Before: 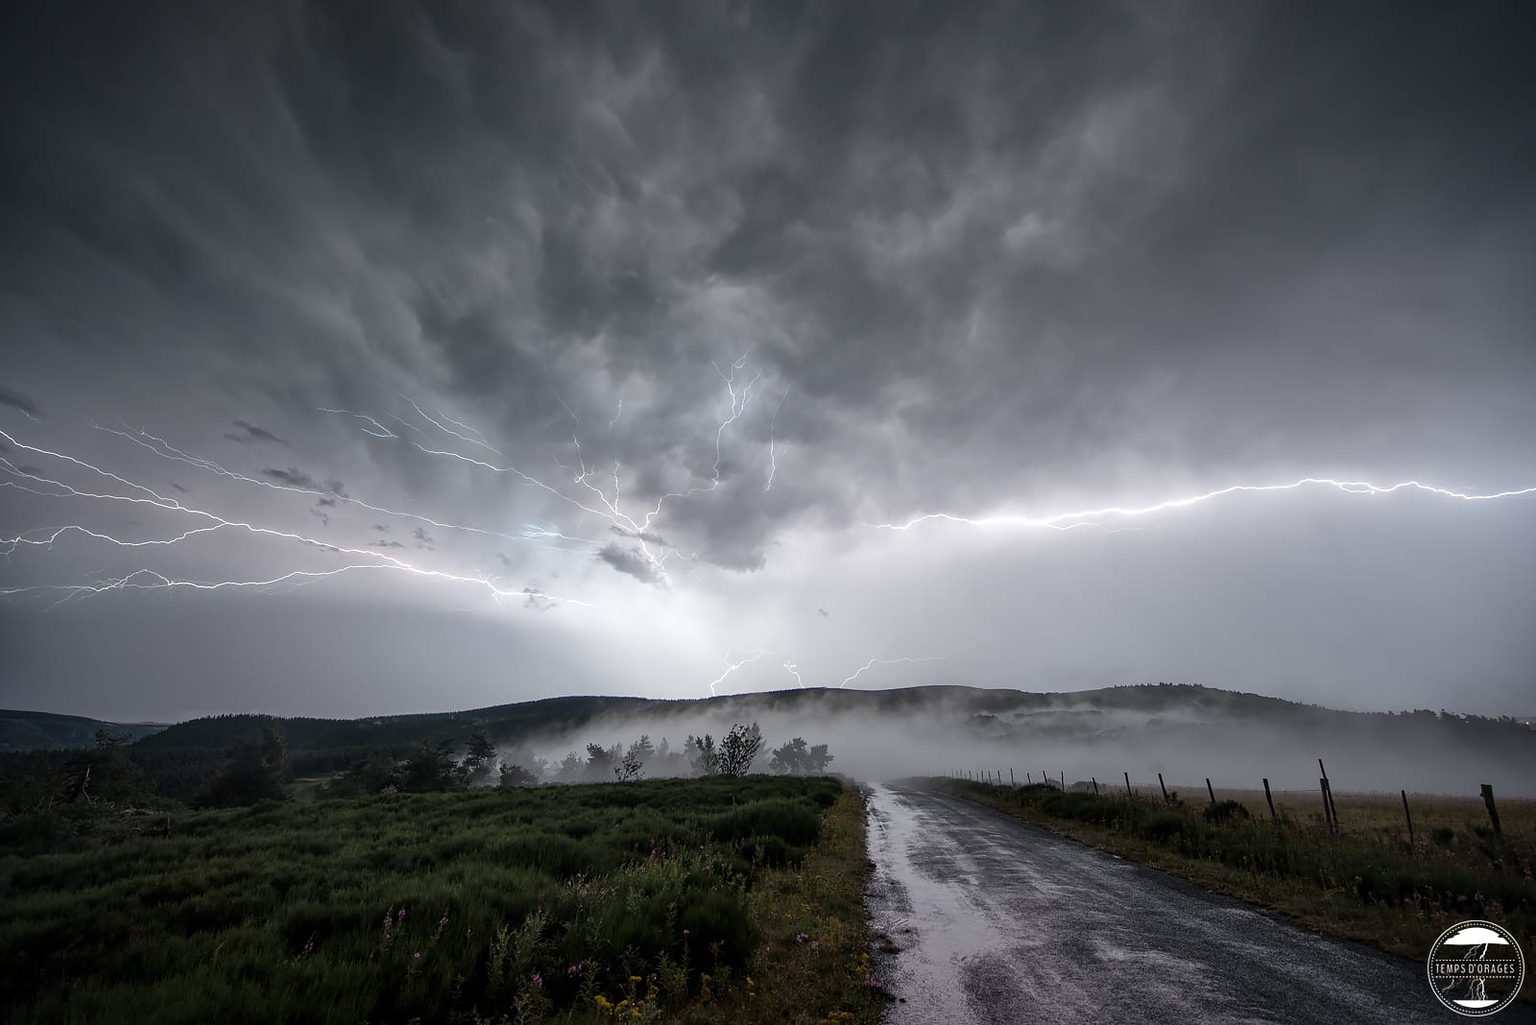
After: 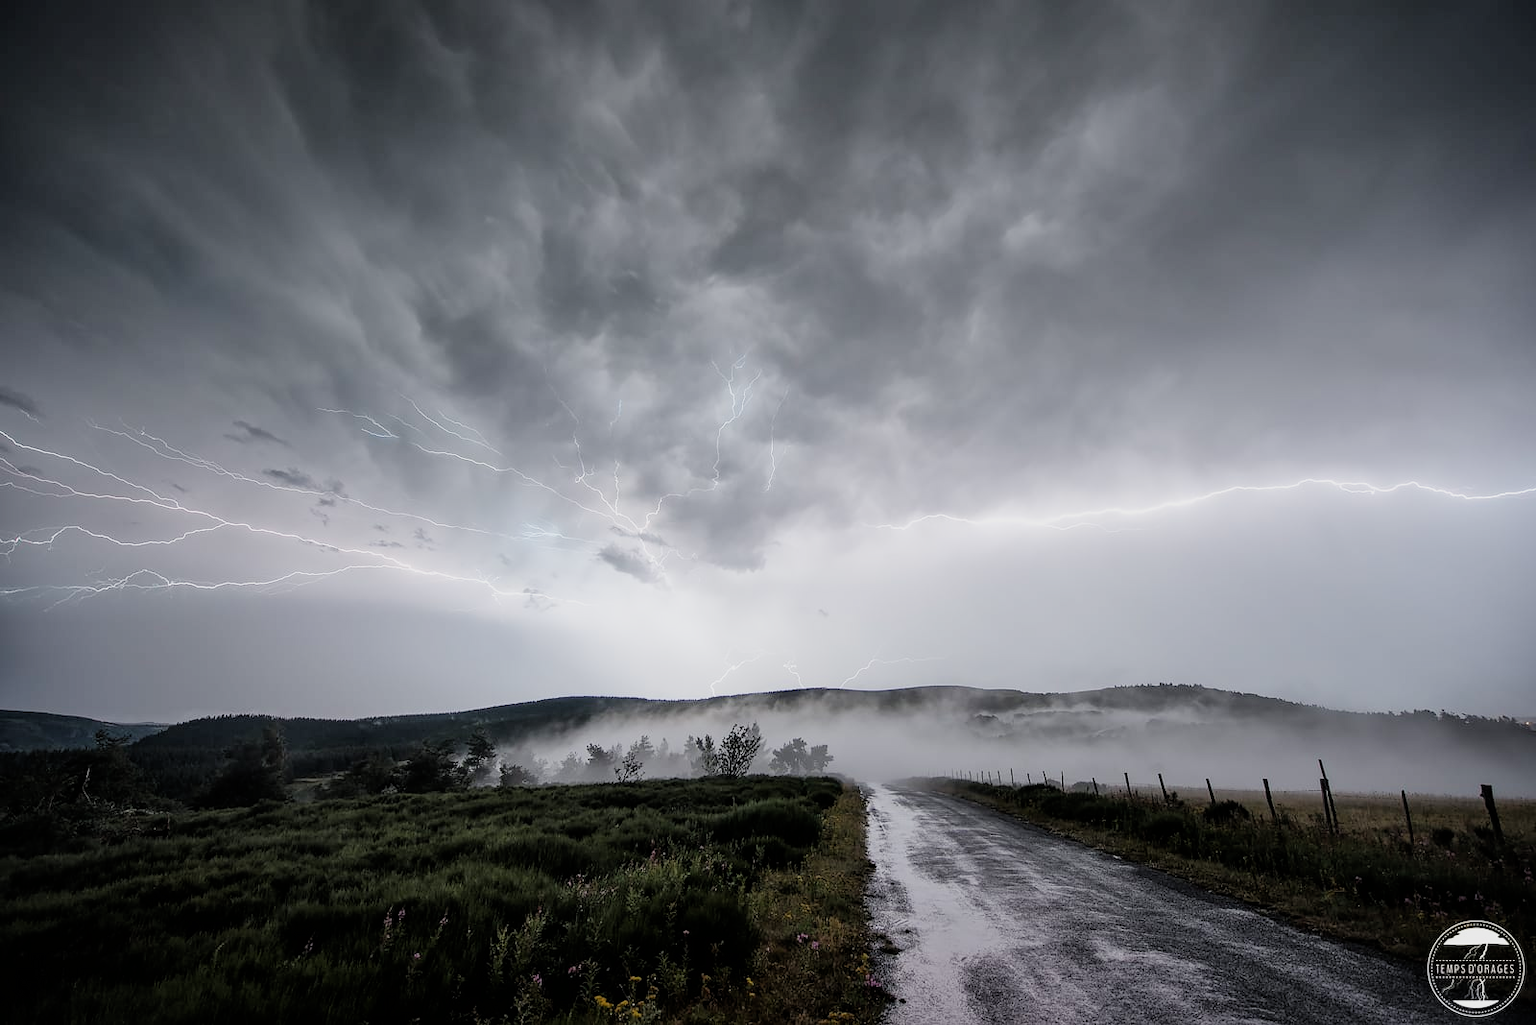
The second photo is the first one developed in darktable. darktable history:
filmic rgb: black relative exposure -6.67 EV, white relative exposure 4.56 EV, hardness 3.25
exposure: black level correction 0, exposure 0.699 EV, compensate highlight preservation false
